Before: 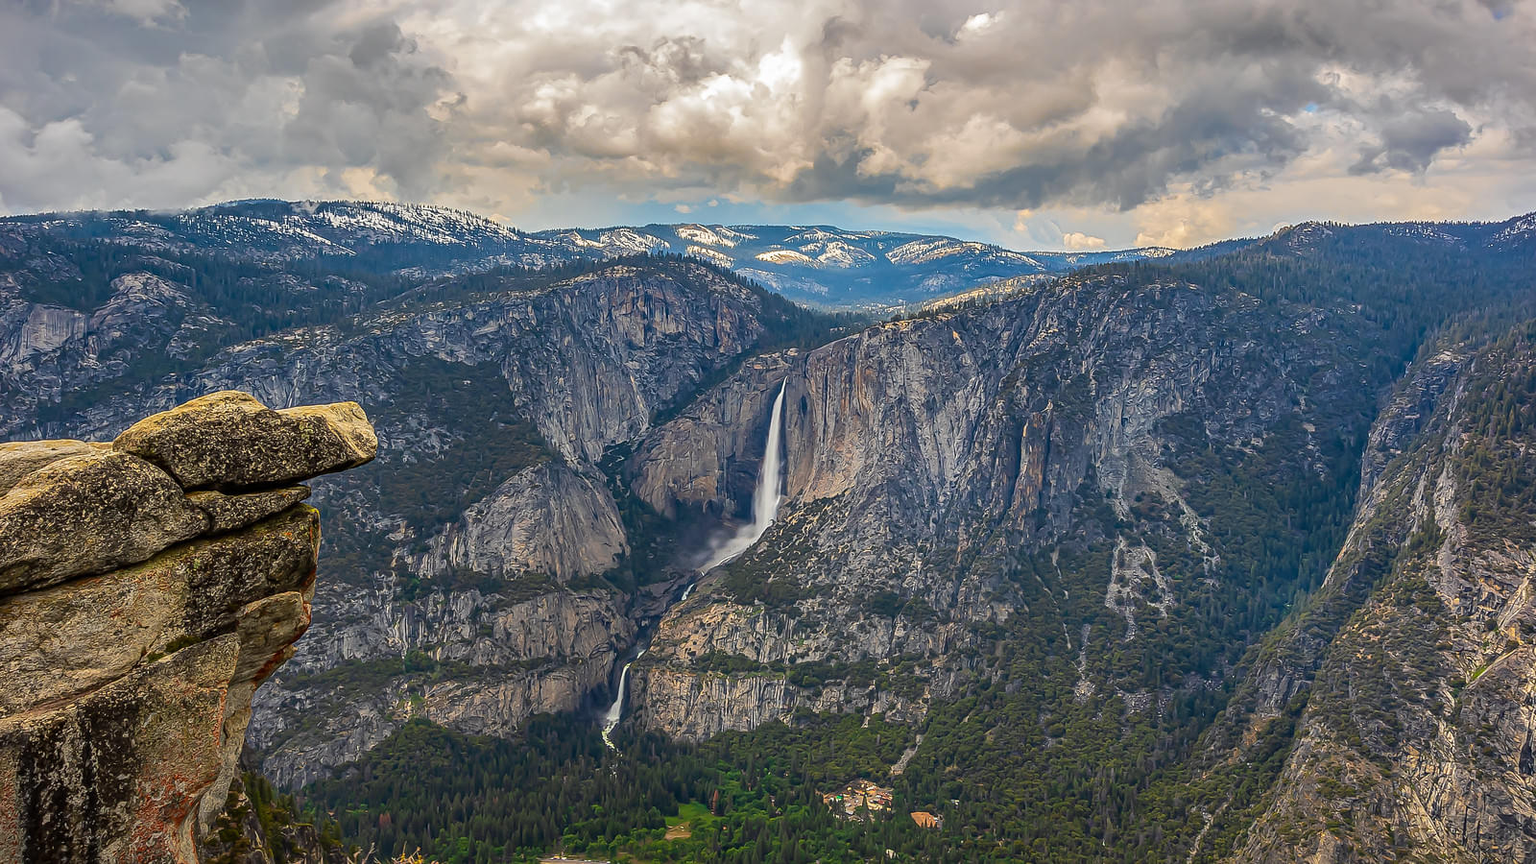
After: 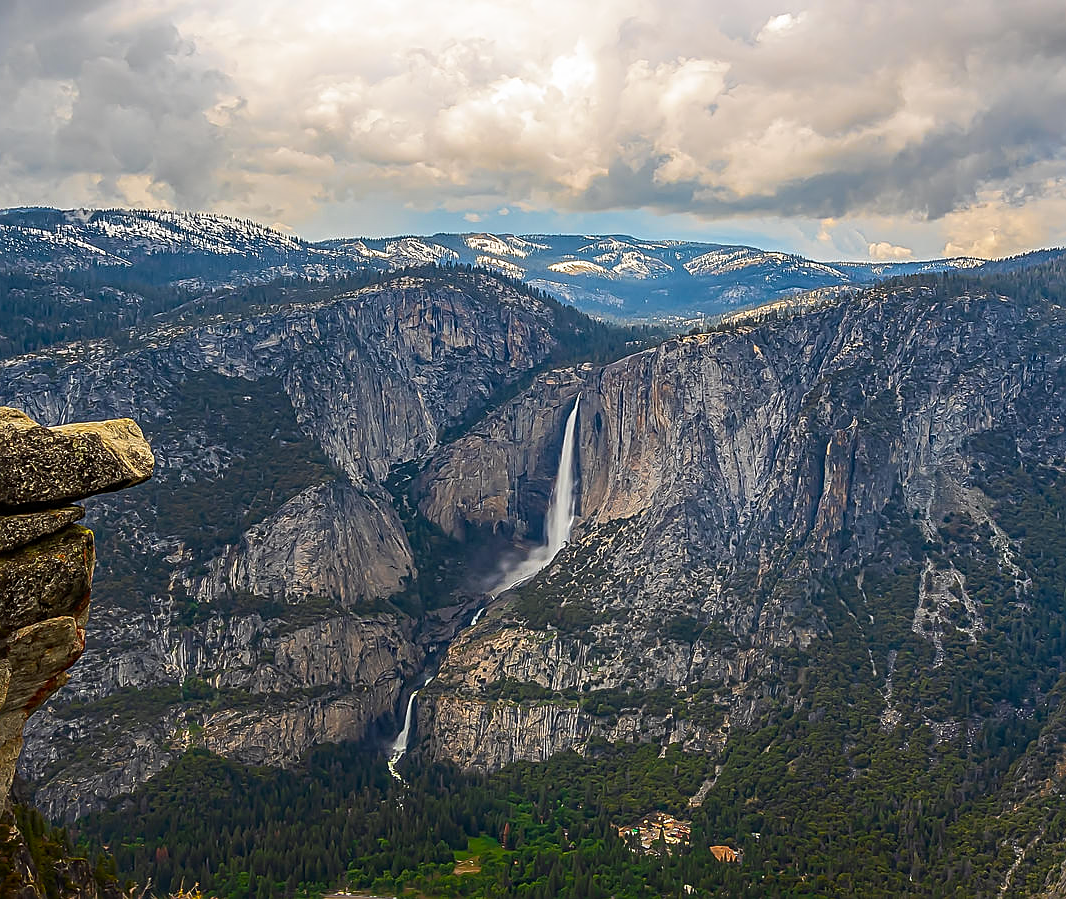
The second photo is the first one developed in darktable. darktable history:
sharpen: on, module defaults
crop and rotate: left 15.055%, right 18.278%
shadows and highlights: shadows -54.3, highlights 86.09, soften with gaussian
